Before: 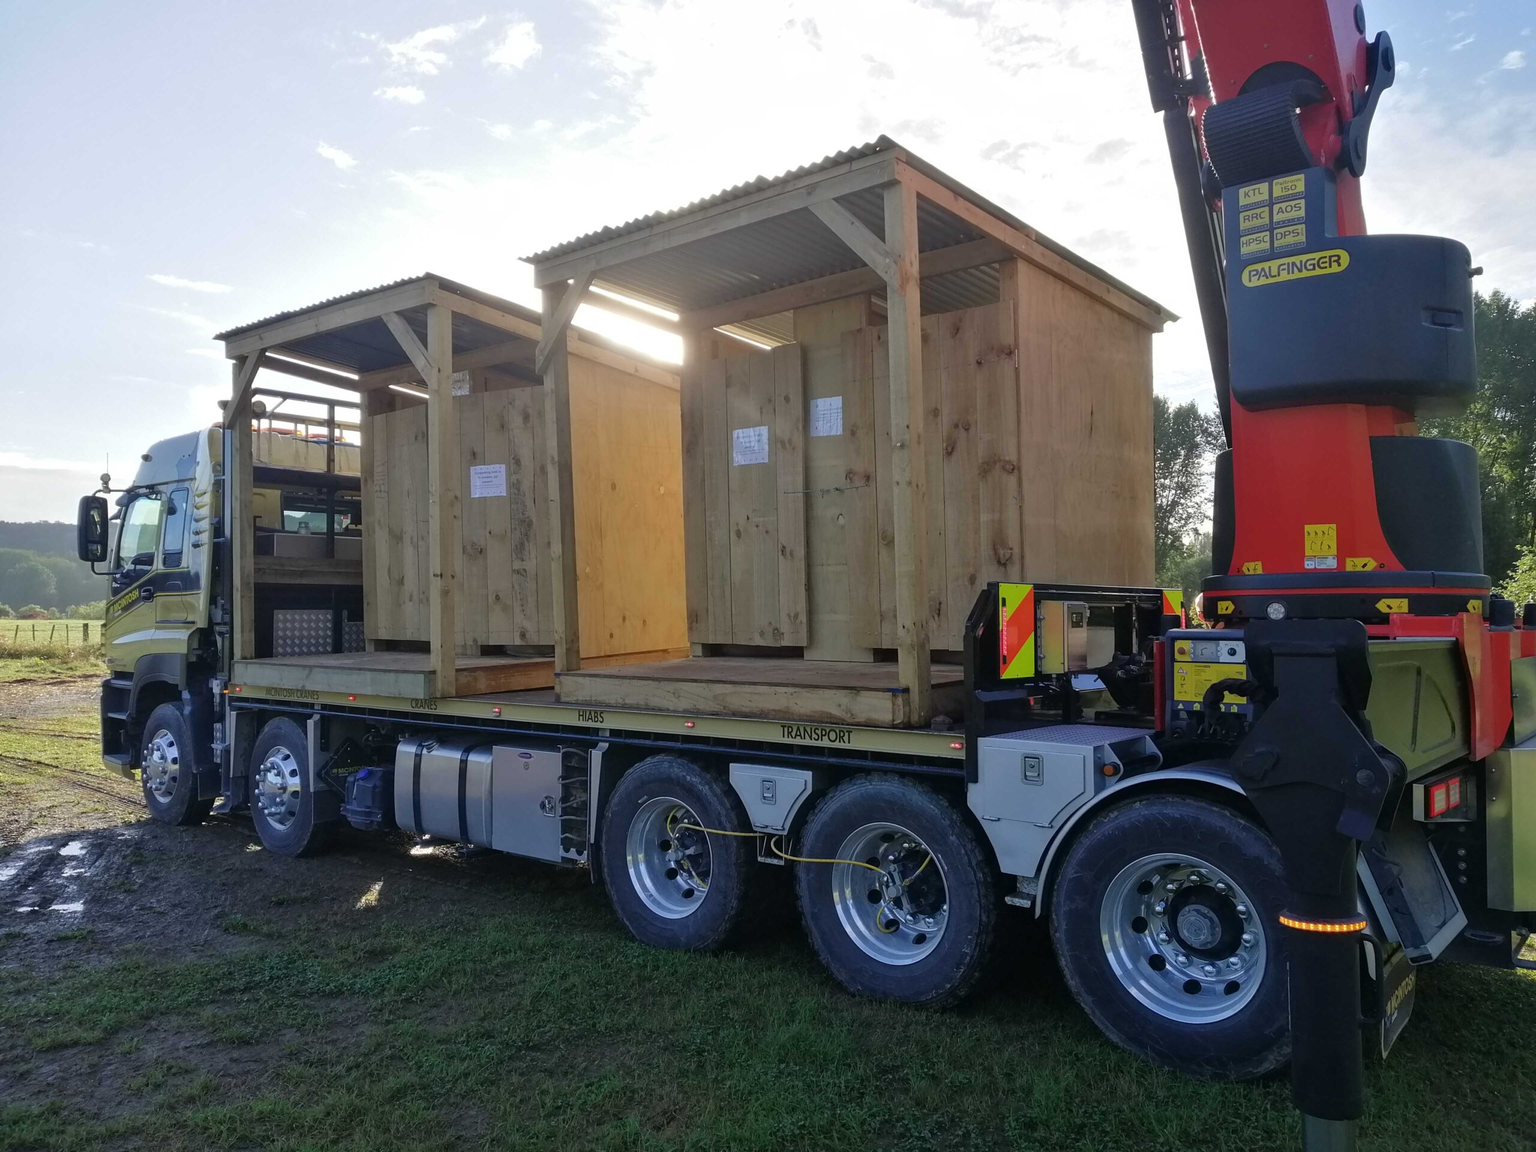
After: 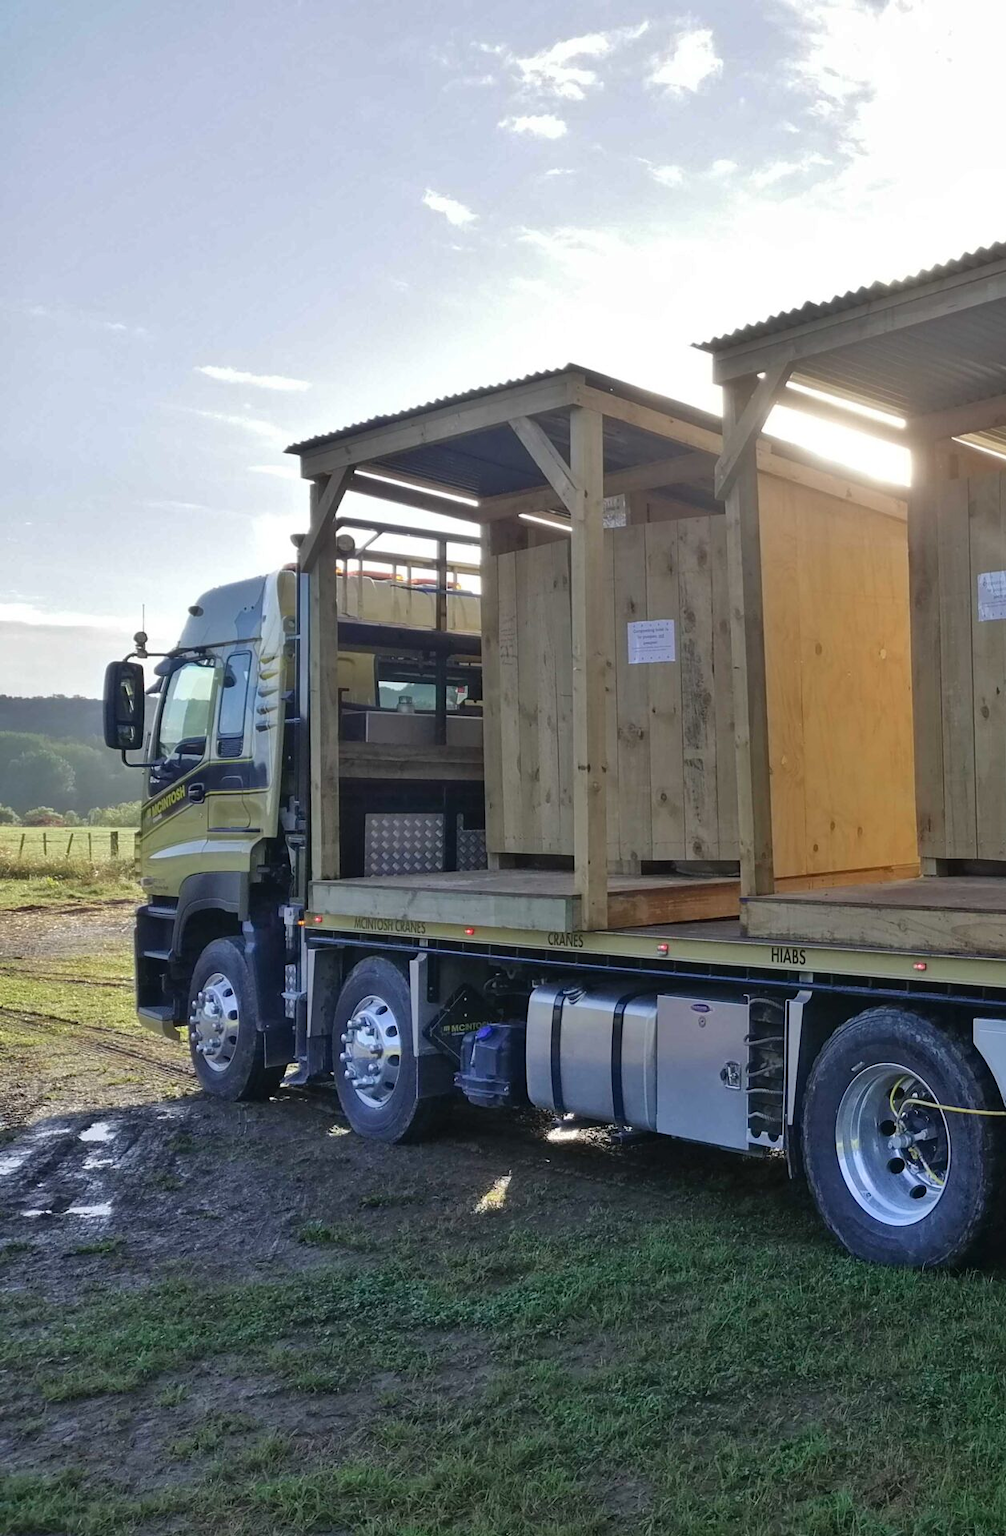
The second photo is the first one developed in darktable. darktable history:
crop and rotate: left 0%, top 0%, right 50.845%
shadows and highlights: soften with gaussian
